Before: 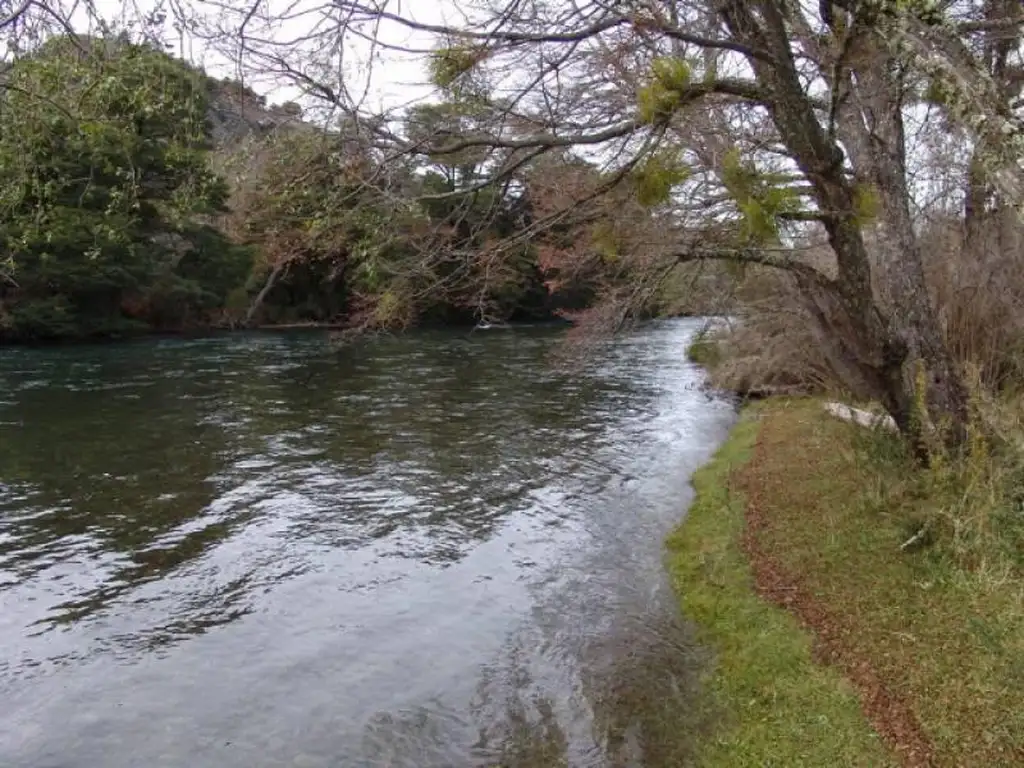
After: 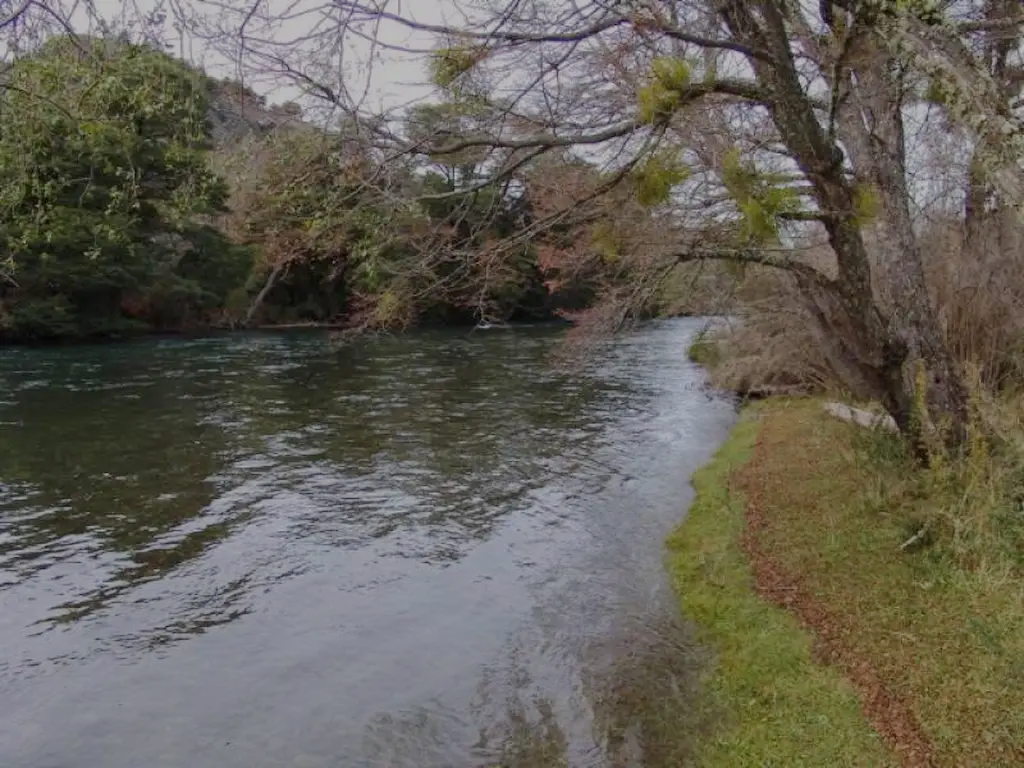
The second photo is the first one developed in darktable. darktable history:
tone equalizer: -8 EV -0.015 EV, -7 EV 0.042 EV, -6 EV -0.006 EV, -5 EV 0.006 EV, -4 EV -0.05 EV, -3 EV -0.229 EV, -2 EV -0.664 EV, -1 EV -0.976 EV, +0 EV -0.985 EV, edges refinement/feathering 500, mask exposure compensation -1.57 EV, preserve details no
